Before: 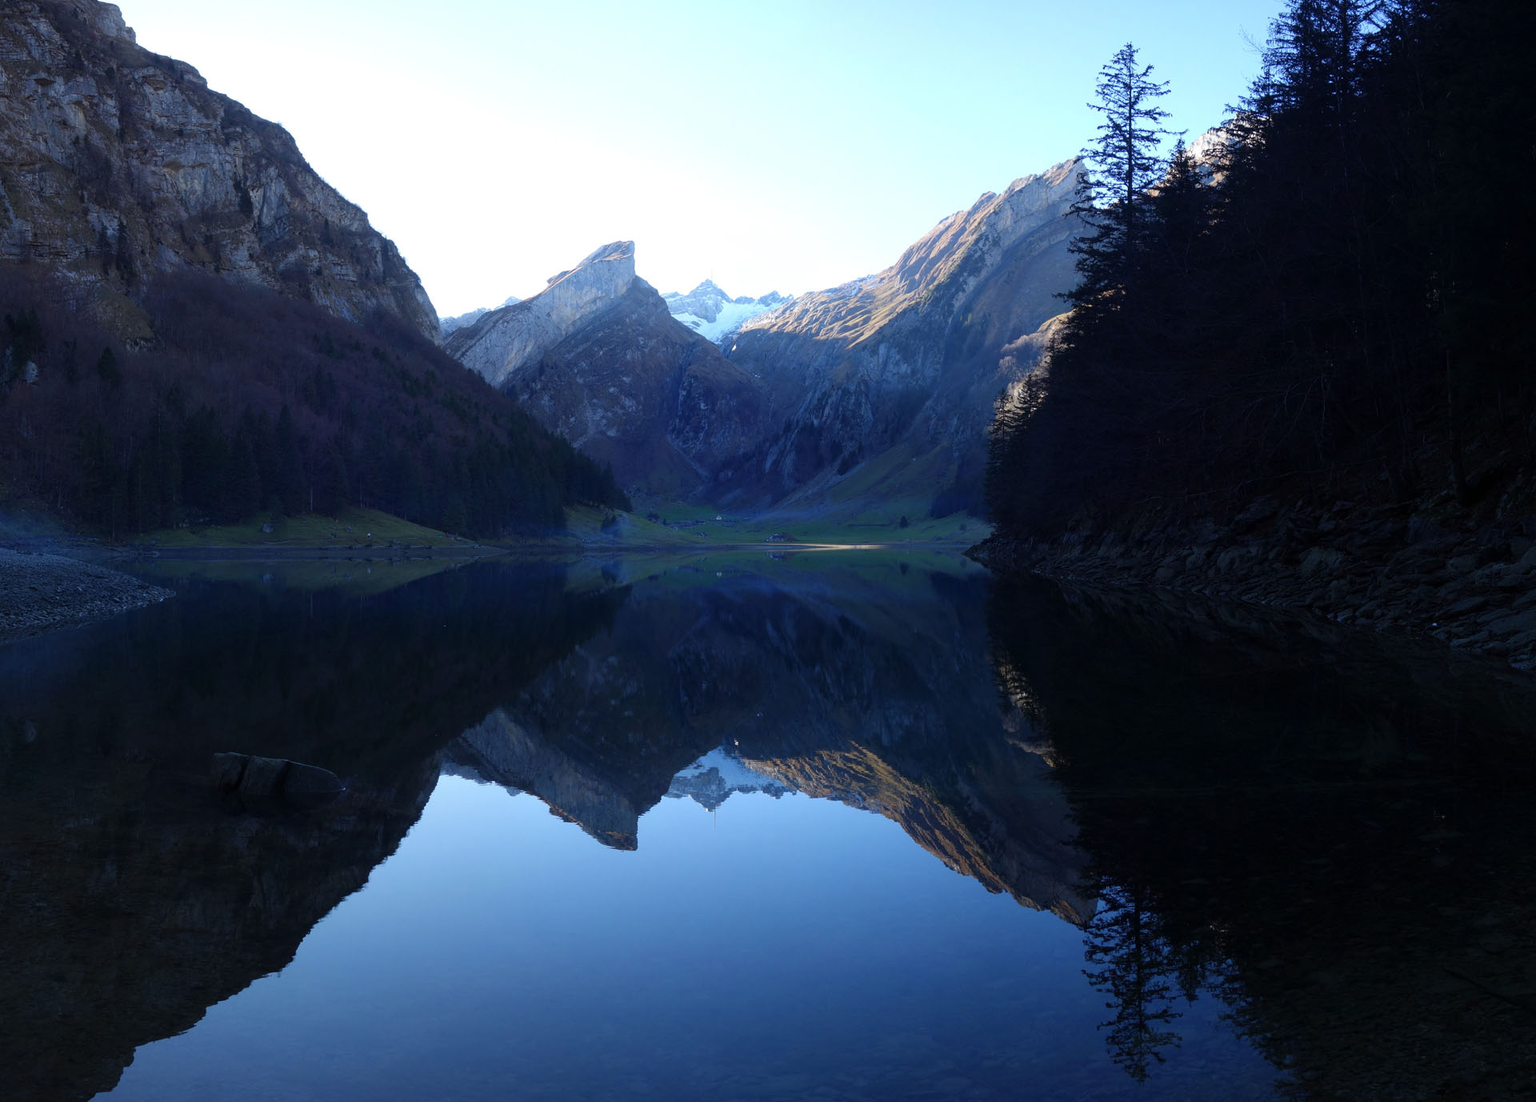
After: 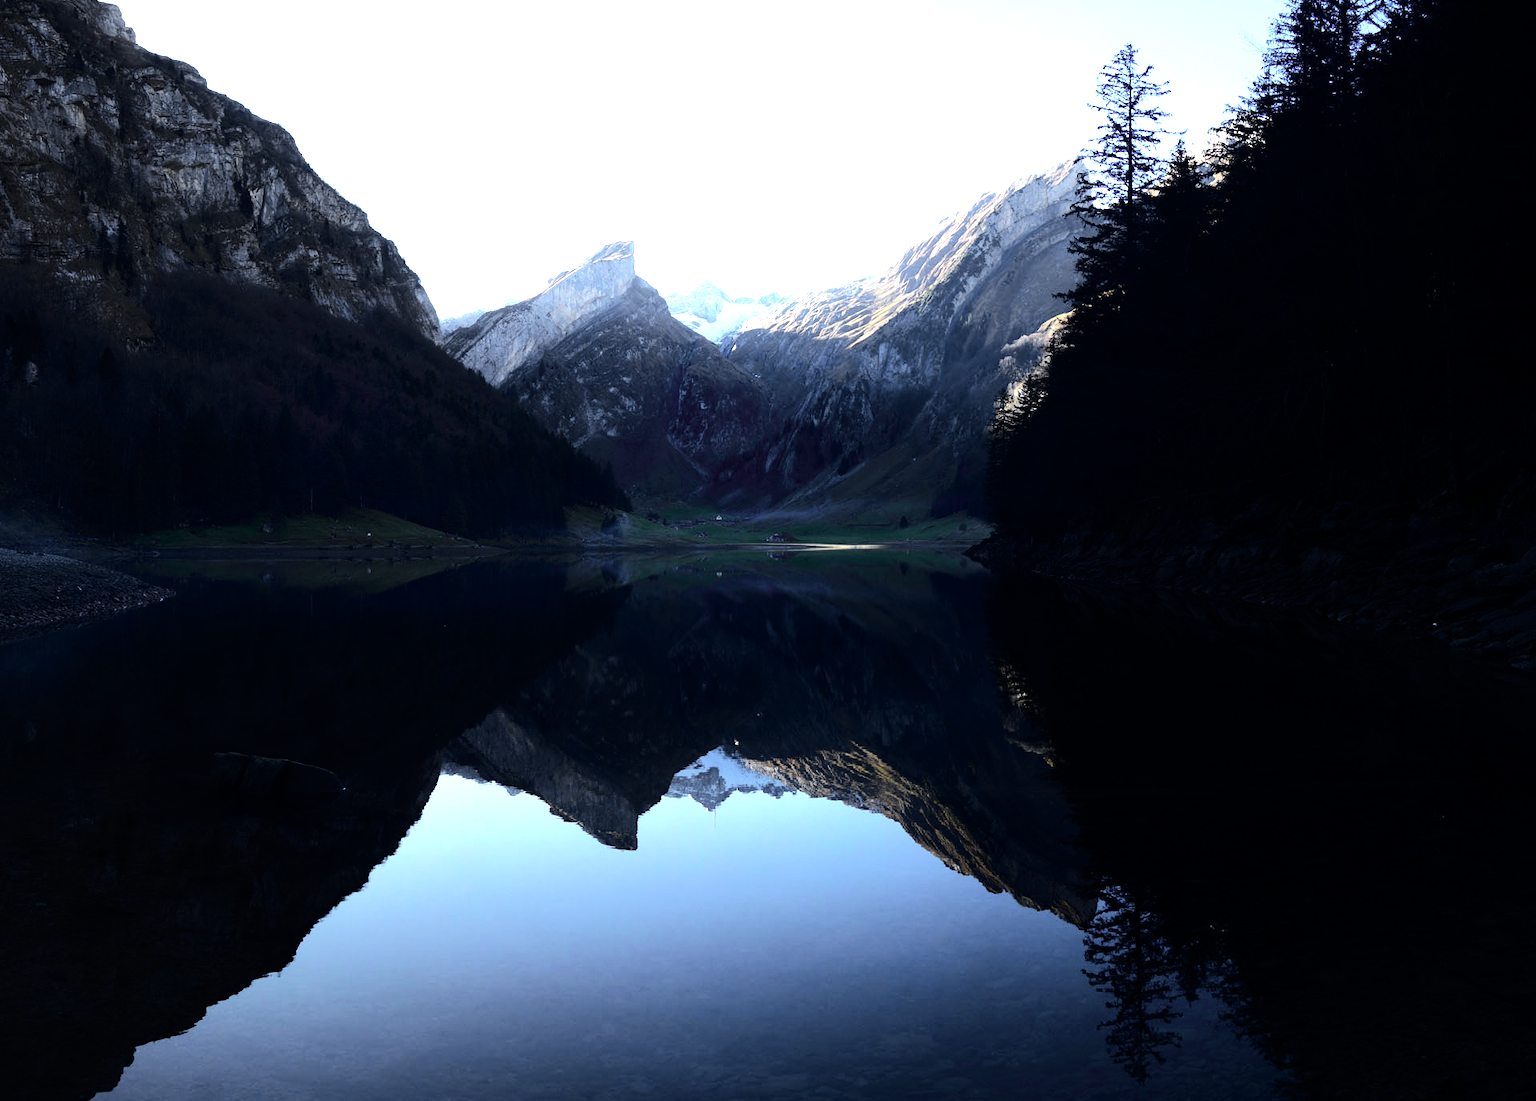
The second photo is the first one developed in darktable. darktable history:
tone curve: curves: ch0 [(0.003, 0) (0.066, 0.031) (0.163, 0.112) (0.264, 0.238) (0.395, 0.408) (0.517, 0.56) (0.684, 0.734) (0.791, 0.814) (1, 1)]; ch1 [(0, 0) (0.164, 0.115) (0.337, 0.332) (0.39, 0.398) (0.464, 0.461) (0.501, 0.5) (0.507, 0.5) (0.534, 0.532) (0.577, 0.59) (0.652, 0.681) (0.733, 0.749) (0.811, 0.796) (1, 1)]; ch2 [(0, 0) (0.337, 0.382) (0.464, 0.476) (0.501, 0.5) (0.527, 0.54) (0.551, 0.565) (0.6, 0.59) (0.687, 0.675) (1, 1)], color space Lab, independent channels, preserve colors none
tone equalizer: -8 EV -1.08 EV, -7 EV -1.01 EV, -6 EV -0.867 EV, -5 EV -0.578 EV, -3 EV 0.578 EV, -2 EV 0.867 EV, -1 EV 1.01 EV, +0 EV 1.08 EV, edges refinement/feathering 500, mask exposure compensation -1.57 EV, preserve details no
